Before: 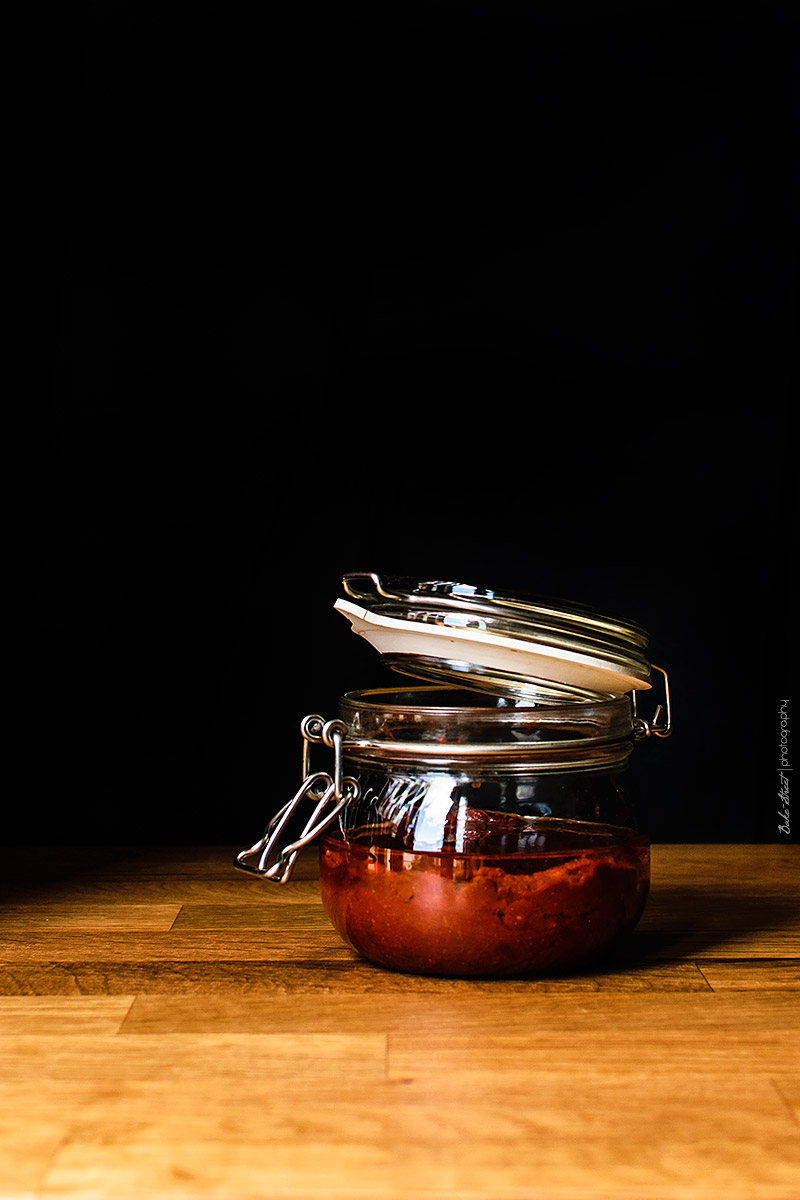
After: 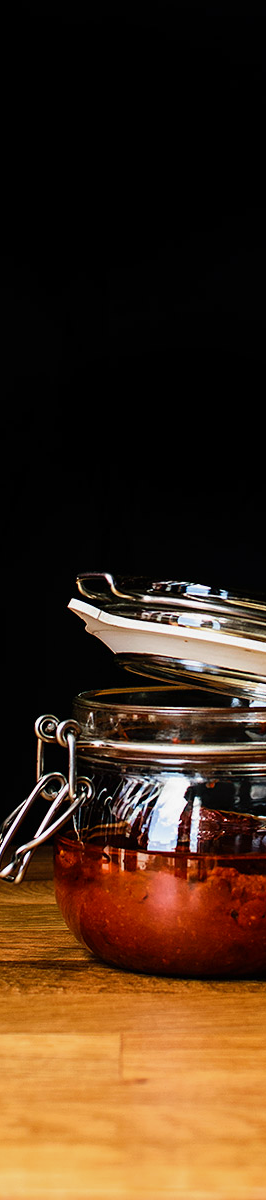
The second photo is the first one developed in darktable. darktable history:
shadows and highlights: shadows -20, white point adjustment -2, highlights -35
crop: left 33.36%, right 33.36%
